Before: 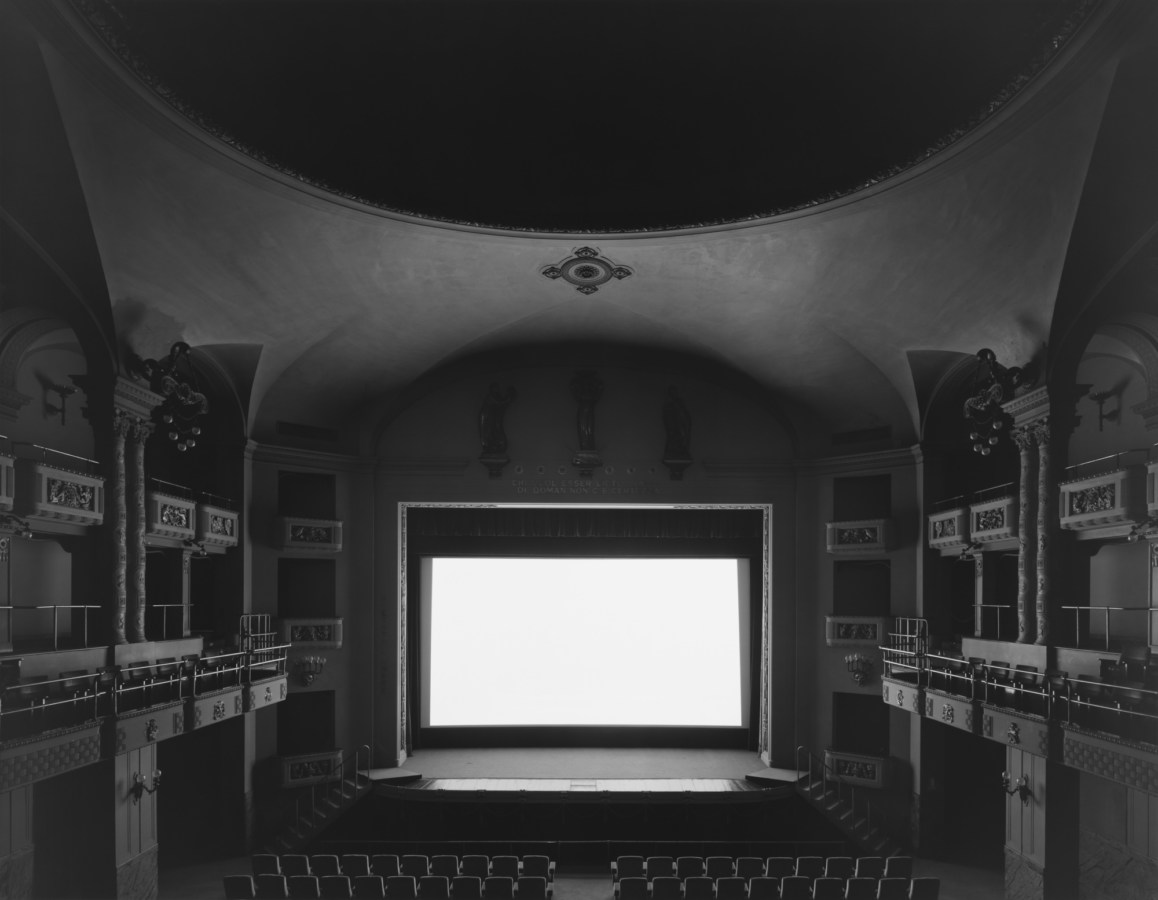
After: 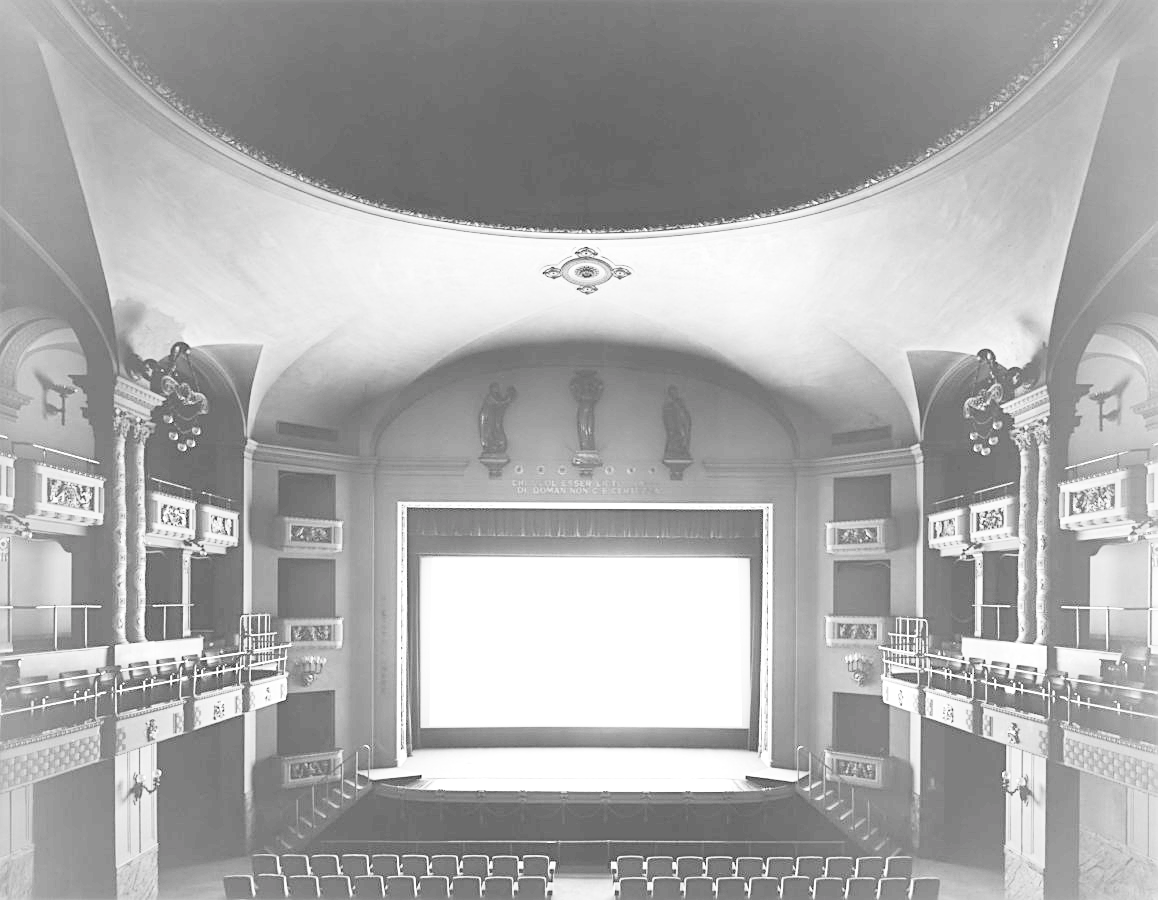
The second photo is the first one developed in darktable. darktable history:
filmic rgb: black relative exposure -7.75 EV, white relative exposure 4.4 EV, threshold 3 EV, hardness 3.76, latitude 50%, contrast 1.1, color science v5 (2021), contrast in shadows safe, contrast in highlights safe, enable highlight reconstruction true
exposure: black level correction 0, exposure 4 EV, compensate exposure bias true, compensate highlight preservation false
sharpen: on, module defaults
white balance: red 1, blue 1
